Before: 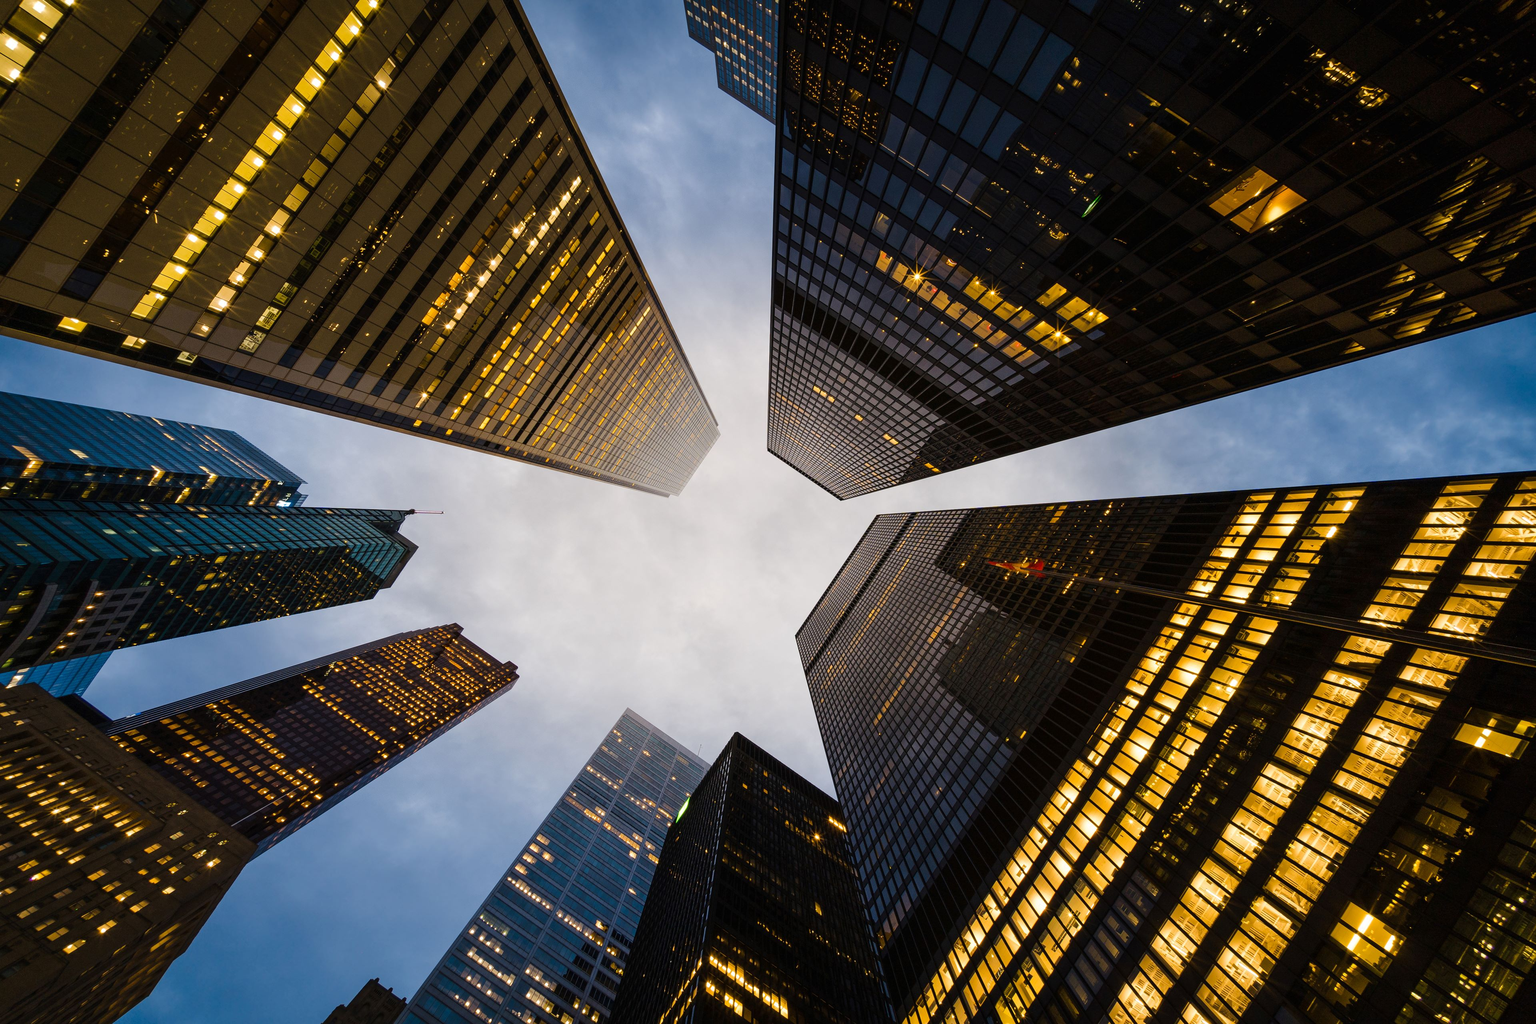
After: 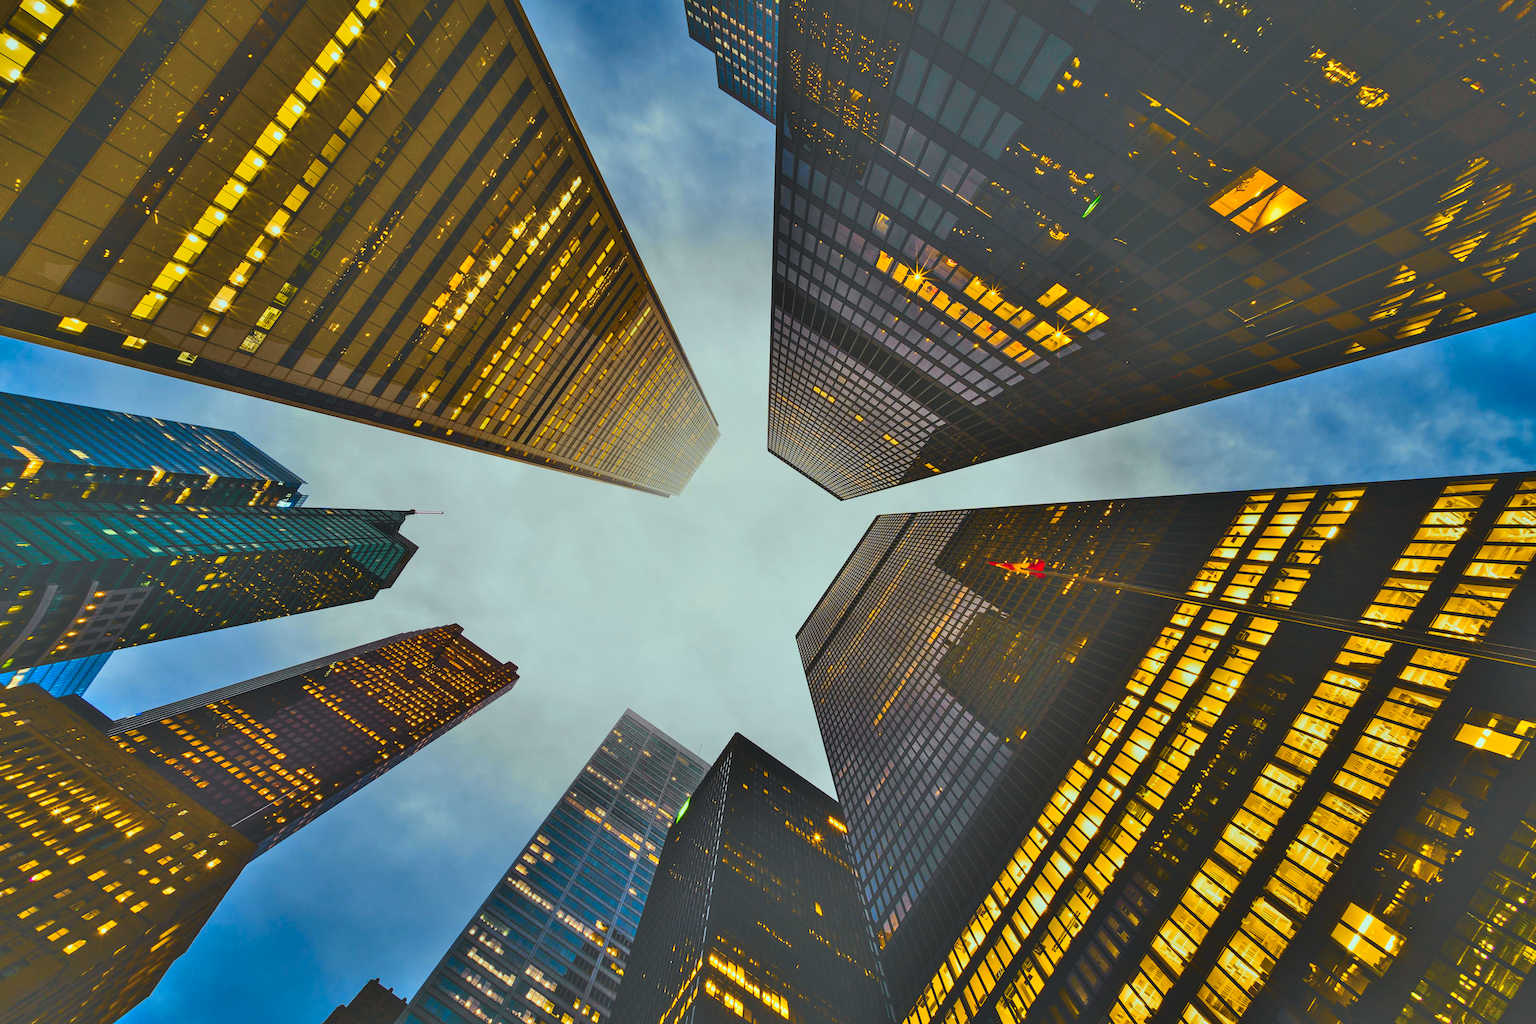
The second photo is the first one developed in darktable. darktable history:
tone curve: curves: ch0 [(0, 0.11) (0.181, 0.223) (0.405, 0.46) (0.456, 0.528) (0.634, 0.728) (0.877, 0.89) (0.984, 0.935)]; ch1 [(0, 0.052) (0.443, 0.43) (0.492, 0.485) (0.566, 0.579) (0.595, 0.625) (0.608, 0.654) (0.65, 0.708) (1, 0.961)]; ch2 [(0, 0) (0.33, 0.301) (0.421, 0.443) (0.447, 0.489) (0.495, 0.492) (0.537, 0.57) (0.586, 0.591) (0.663, 0.686) (1, 1)], color space Lab, independent channels, preserve colors none
color balance rgb: highlights gain › luminance 20.064%, highlights gain › chroma 2.74%, highlights gain › hue 176.52°, perceptual saturation grading › global saturation 30.764%, global vibrance 14.786%
exposure: black level correction 0, exposure -0.721 EV, compensate exposure bias true, compensate highlight preservation false
shadows and highlights: shadows 73.57, highlights -25.3, soften with gaussian
